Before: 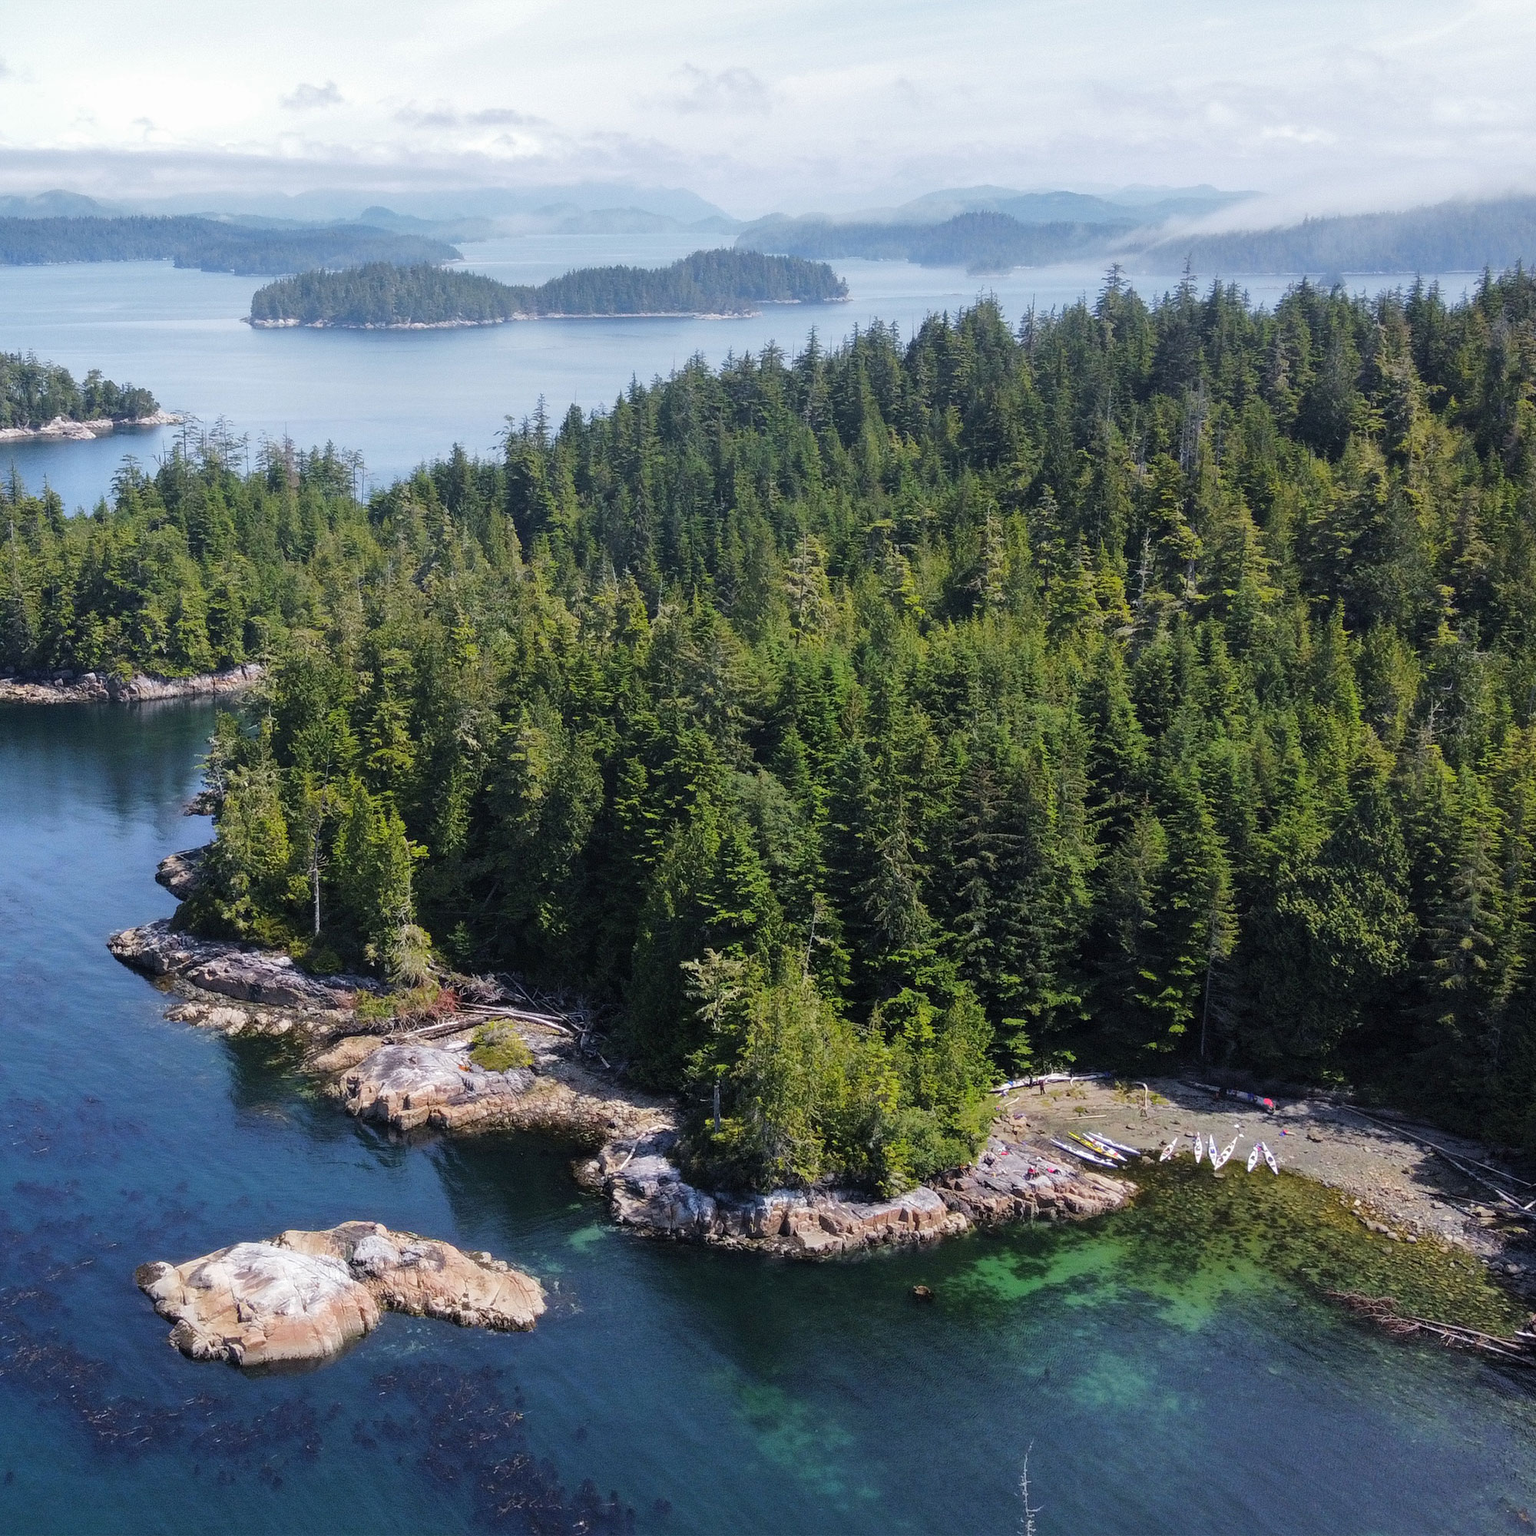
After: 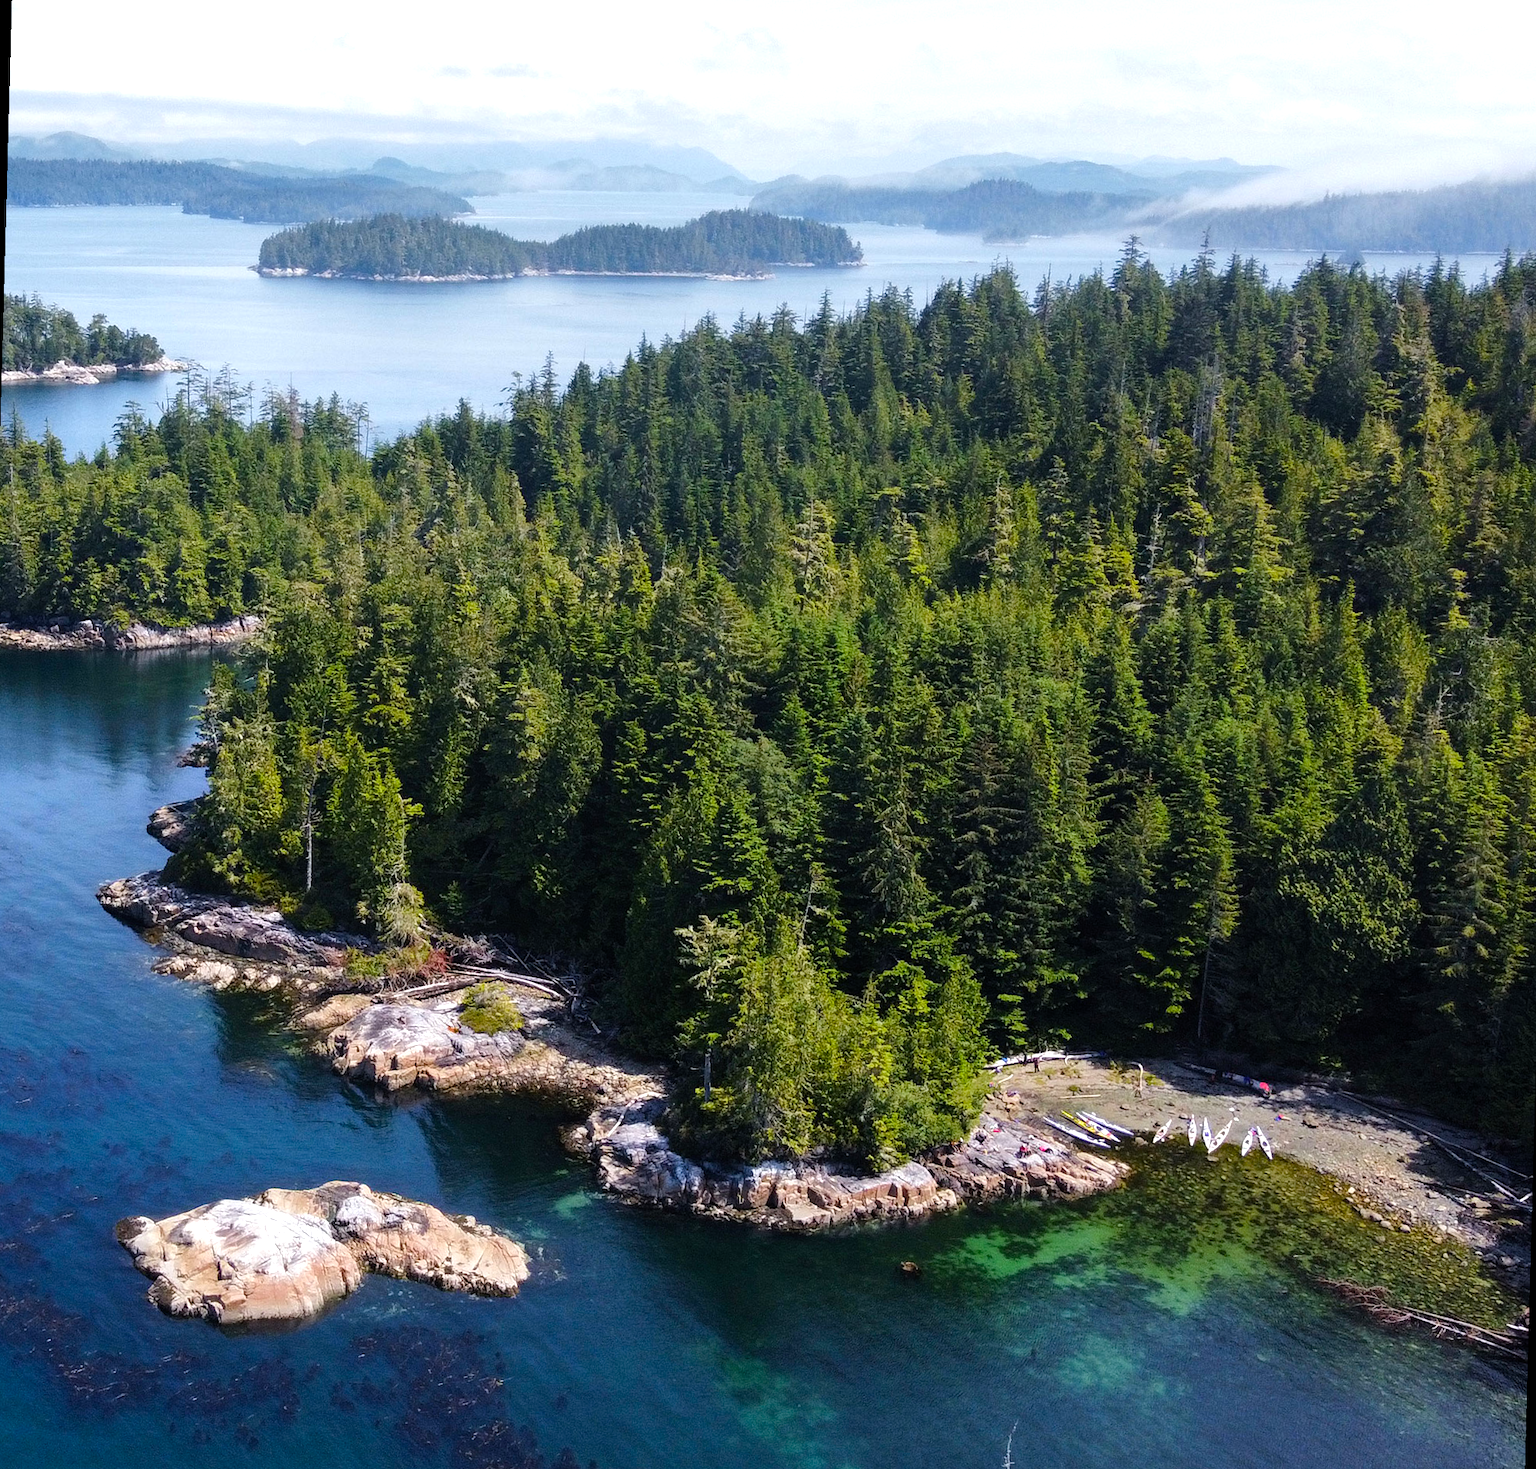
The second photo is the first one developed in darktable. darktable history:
color balance rgb: shadows lift › luminance -20%, power › hue 72.24°, highlights gain › luminance 15%, global offset › hue 171.6°, perceptual saturation grading › global saturation 14.09%, perceptual saturation grading › highlights -25%, perceptual saturation grading › shadows 25%, global vibrance 25%, contrast 10%
rotate and perspective: rotation 1.57°, crop left 0.018, crop right 0.982, crop top 0.039, crop bottom 0.961
